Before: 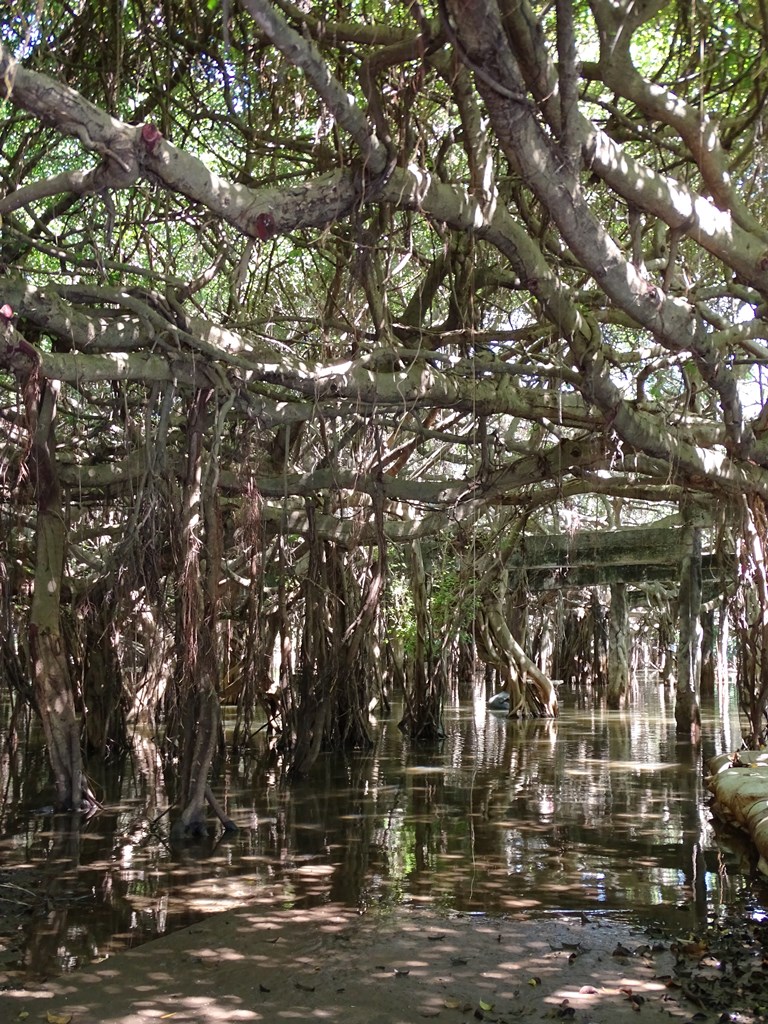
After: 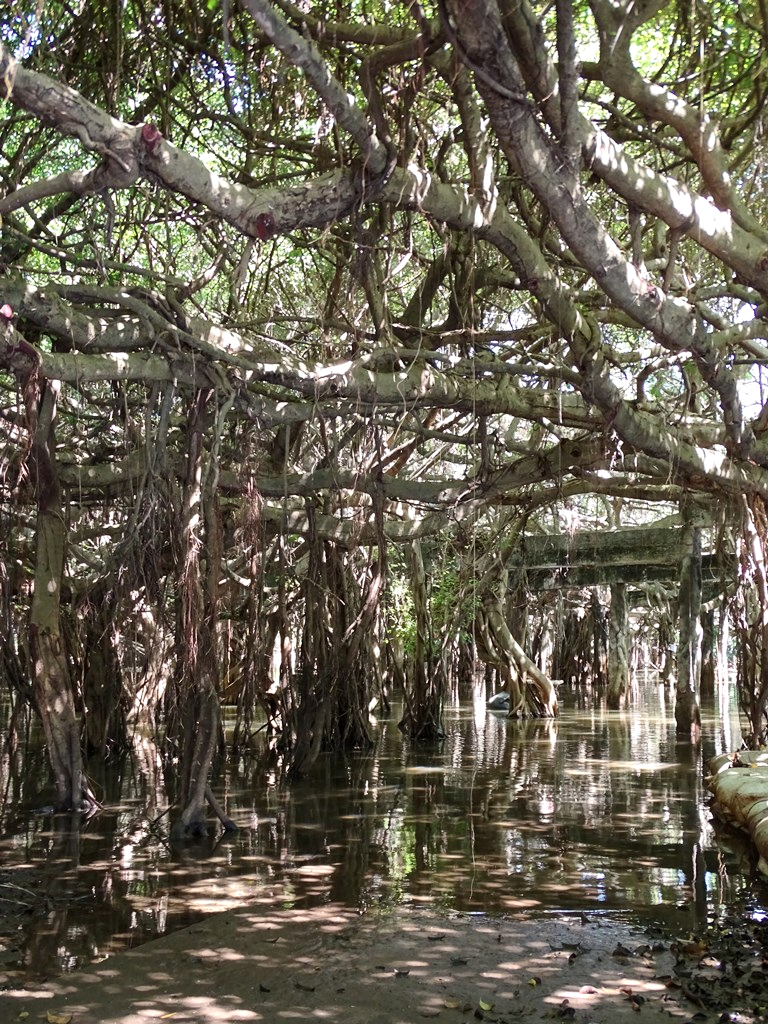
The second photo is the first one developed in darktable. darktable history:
tone curve: curves: ch0 [(0.016, 0.023) (0.248, 0.252) (0.732, 0.797) (1, 1)], color space Lab, independent channels, preserve colors none
local contrast: highlights 104%, shadows 98%, detail 119%, midtone range 0.2
